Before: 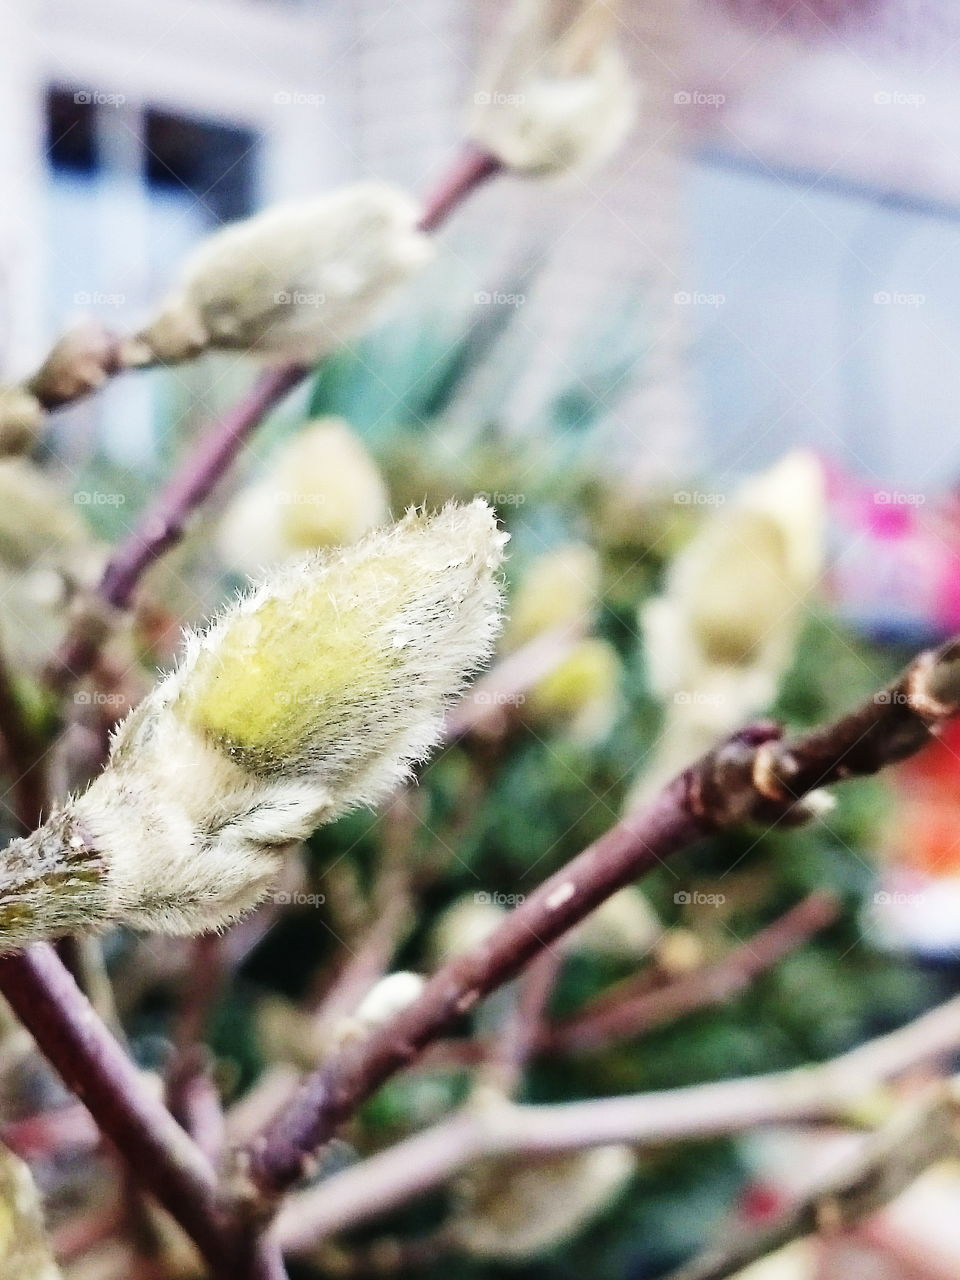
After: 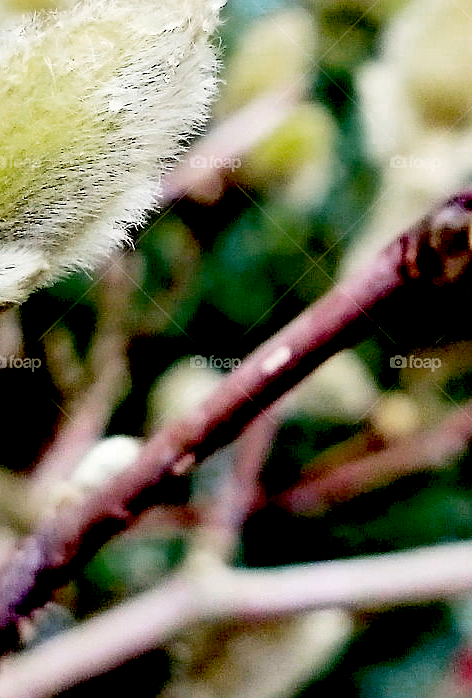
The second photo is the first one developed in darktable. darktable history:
exposure: black level correction 0.047, exposure 0.013 EV, compensate exposure bias true, compensate highlight preservation false
color balance rgb: perceptual saturation grading › global saturation 2.654%, global vibrance 20%
tone equalizer: on, module defaults
sharpen: radius 0.971, amount 0.602
color zones: curves: ch0 [(0, 0.558) (0.143, 0.548) (0.286, 0.447) (0.429, 0.259) (0.571, 0.5) (0.714, 0.5) (0.857, 0.593) (1, 0.558)]; ch1 [(0, 0.543) (0.01, 0.544) (0.12, 0.492) (0.248, 0.458) (0.5, 0.534) (0.748, 0.5) (0.99, 0.469) (1, 0.543)]; ch2 [(0, 0.507) (0.143, 0.522) (0.286, 0.505) (0.429, 0.5) (0.571, 0.5) (0.714, 0.5) (0.857, 0.5) (1, 0.507)]
crop: left 29.646%, top 41.881%, right 21.14%, bottom 3.517%
